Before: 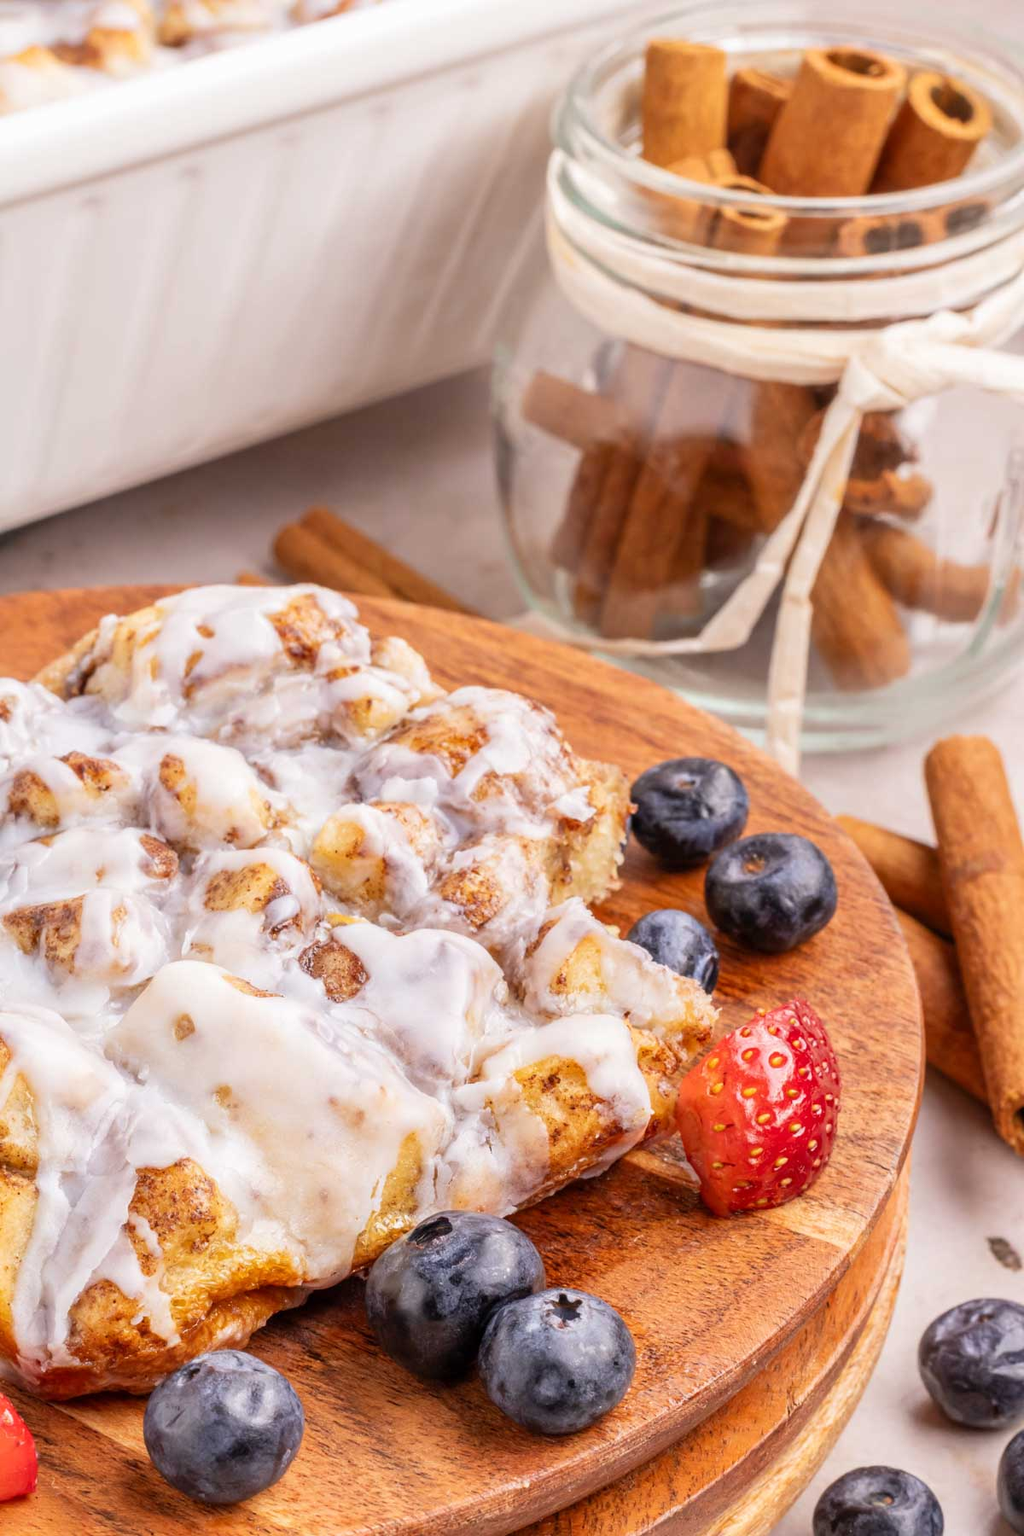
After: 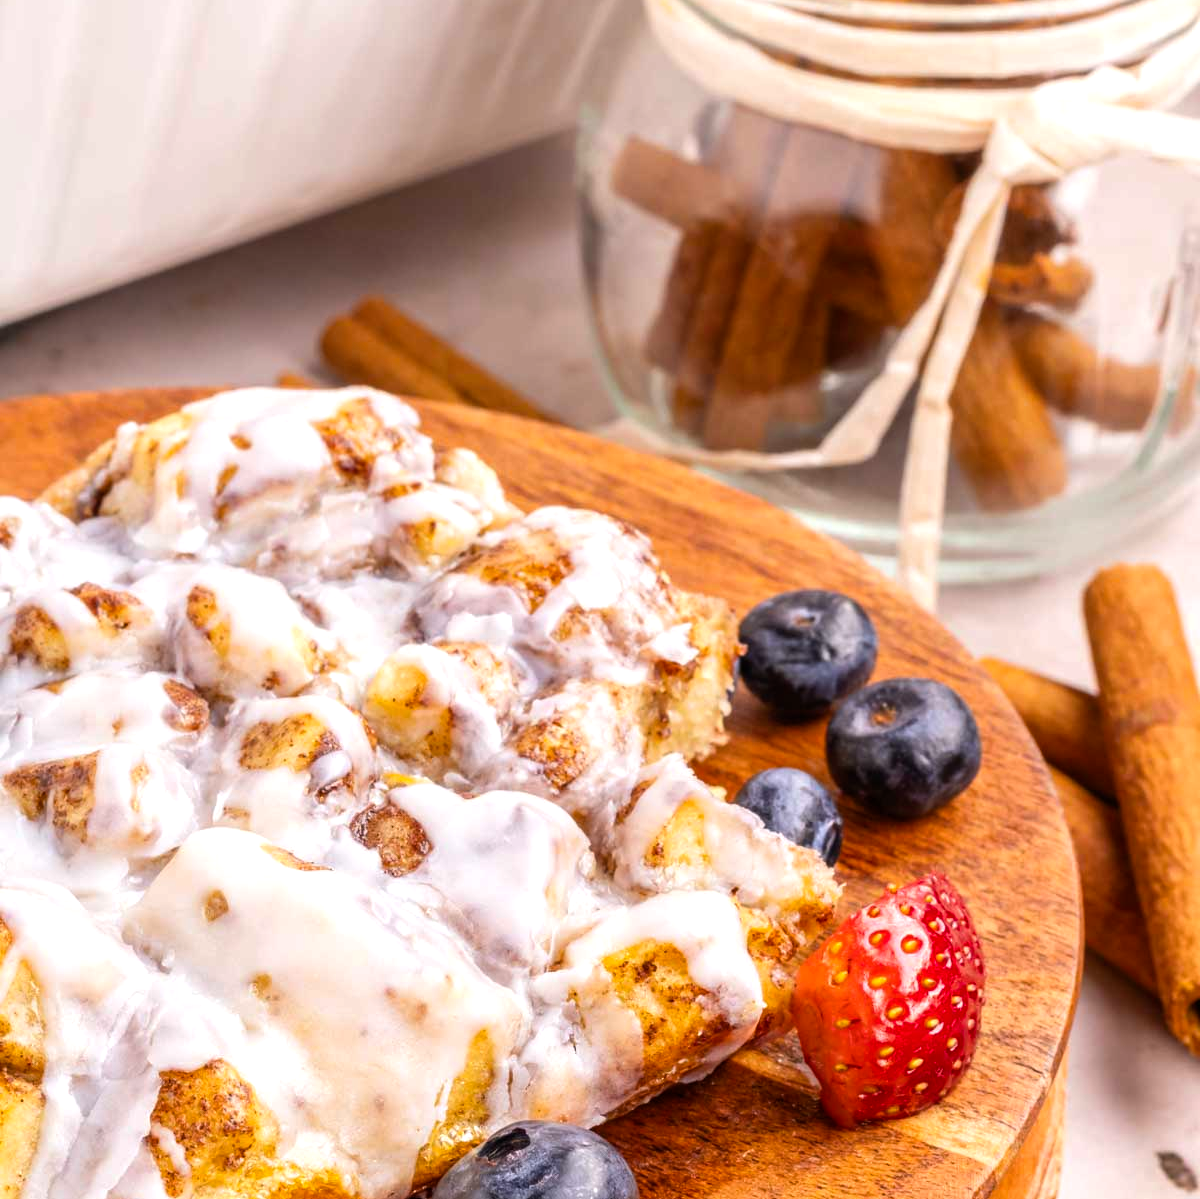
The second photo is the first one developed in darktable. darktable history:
crop: top 16.607%, bottom 16.78%
color balance rgb: perceptual saturation grading › global saturation 19.302%, contrast 14.806%
